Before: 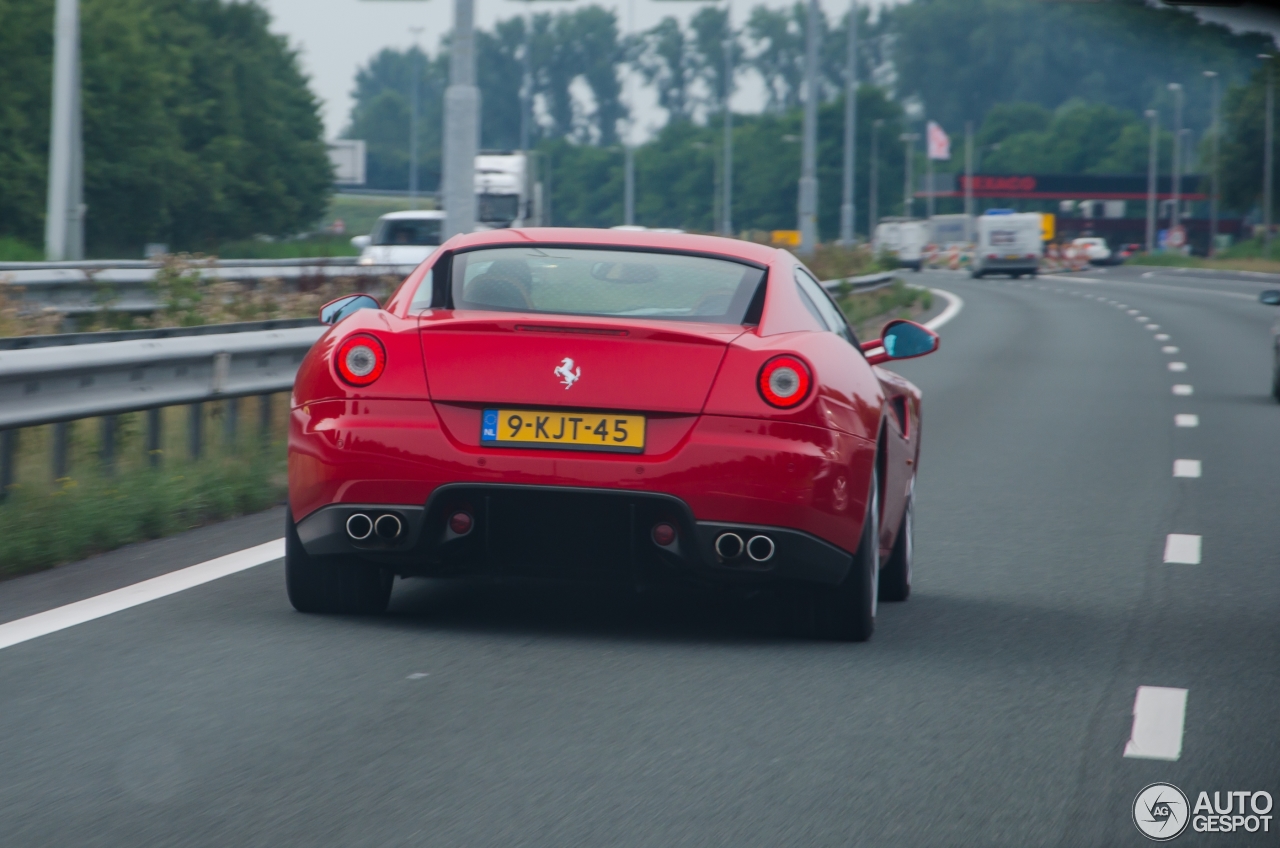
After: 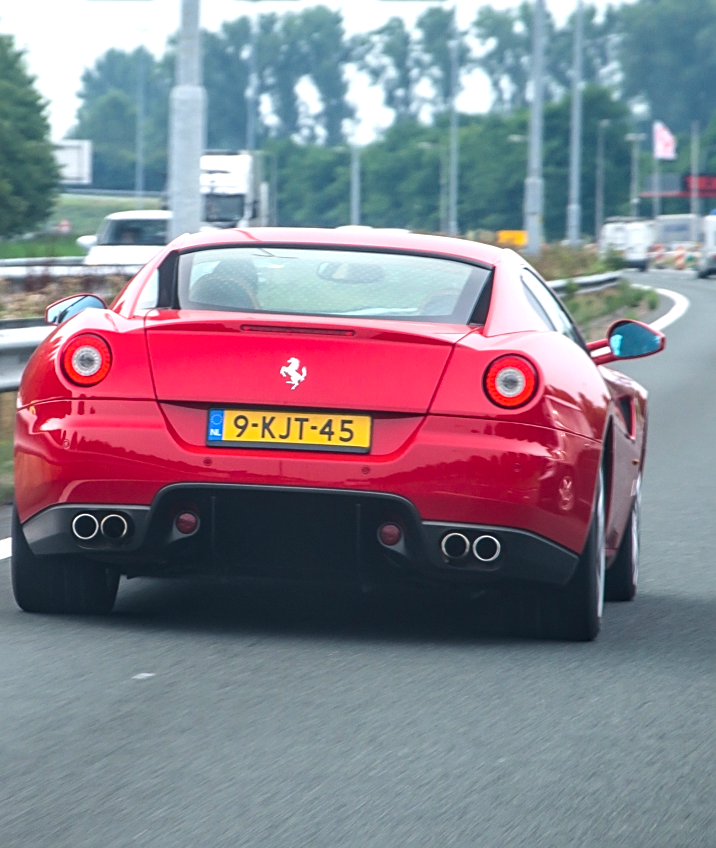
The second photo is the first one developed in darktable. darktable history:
local contrast: on, module defaults
crop: left 21.457%, right 22.595%
sharpen: on, module defaults
exposure: exposure 1 EV, compensate exposure bias true, compensate highlight preservation false
